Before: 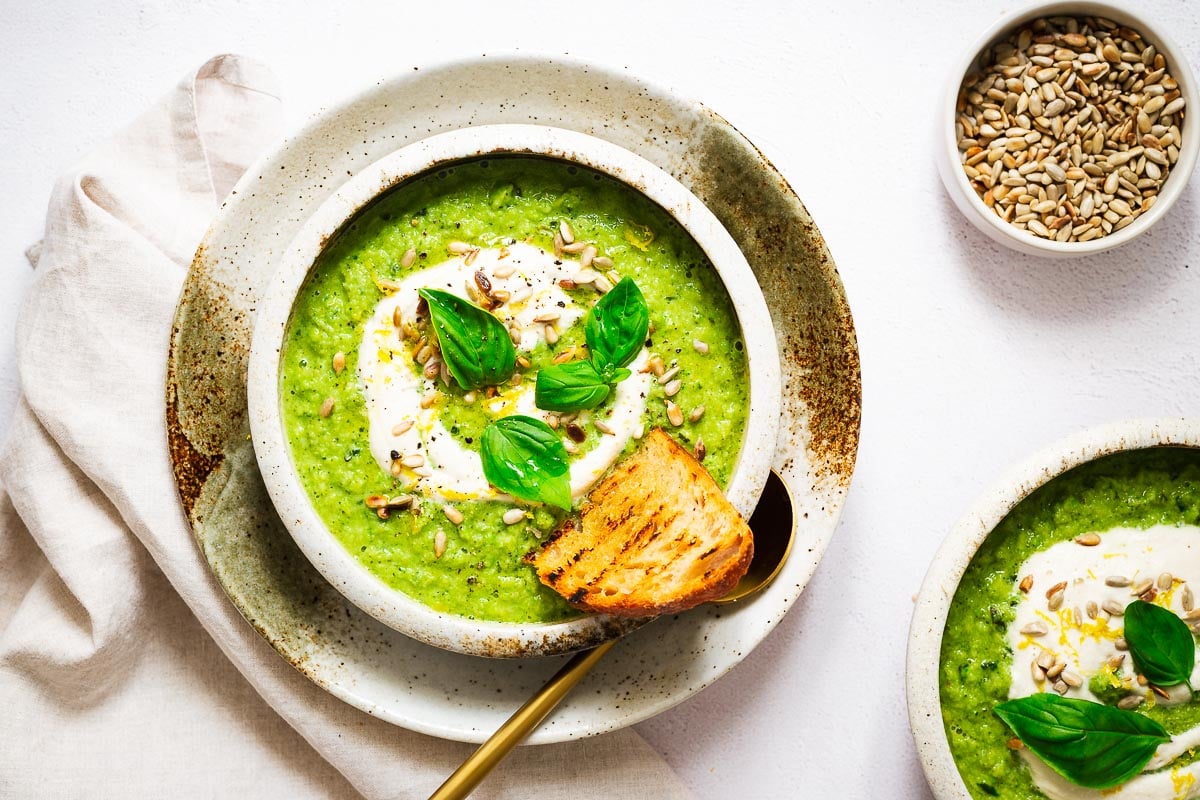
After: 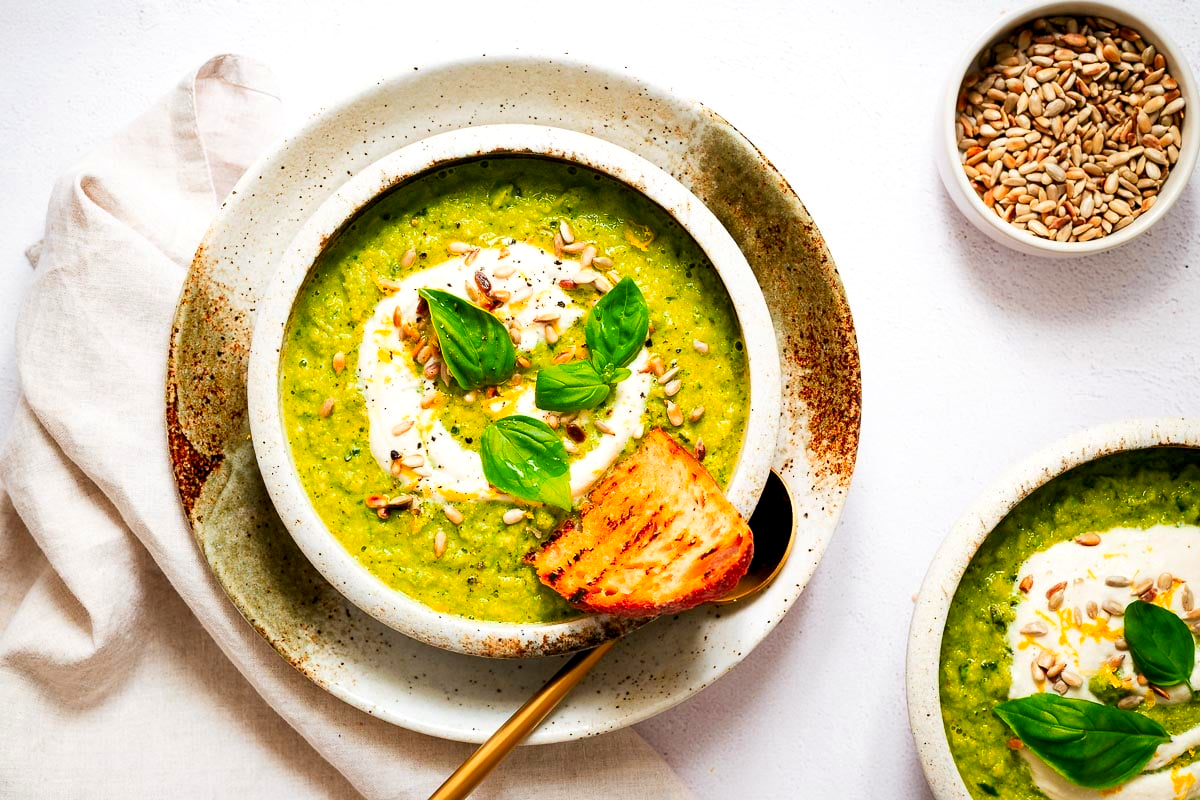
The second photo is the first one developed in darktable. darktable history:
exposure: black level correction 0.005, exposure 0.004 EV, compensate exposure bias true, compensate highlight preservation false
color zones: curves: ch1 [(0.24, 0.629) (0.75, 0.5)]; ch2 [(0.255, 0.454) (0.745, 0.491)]
levels: levels [0, 0.492, 0.984]
